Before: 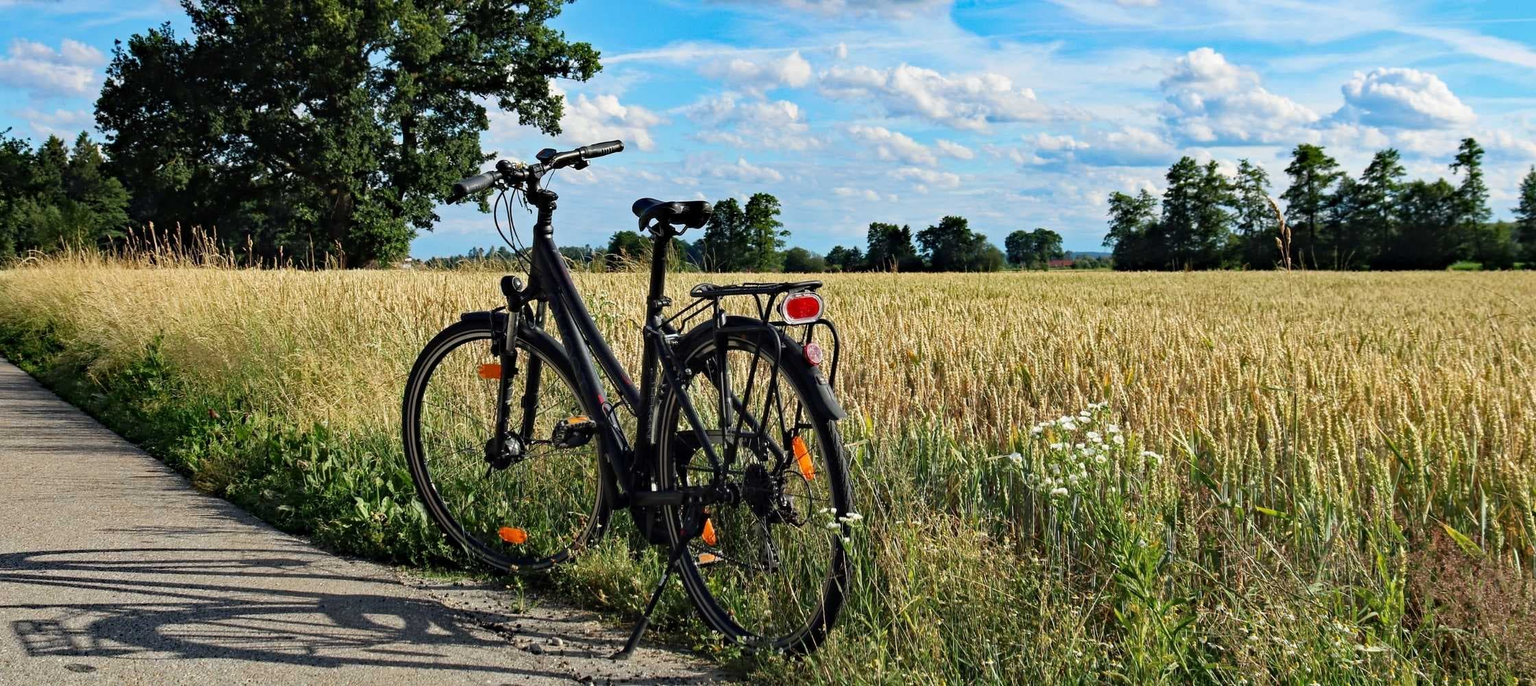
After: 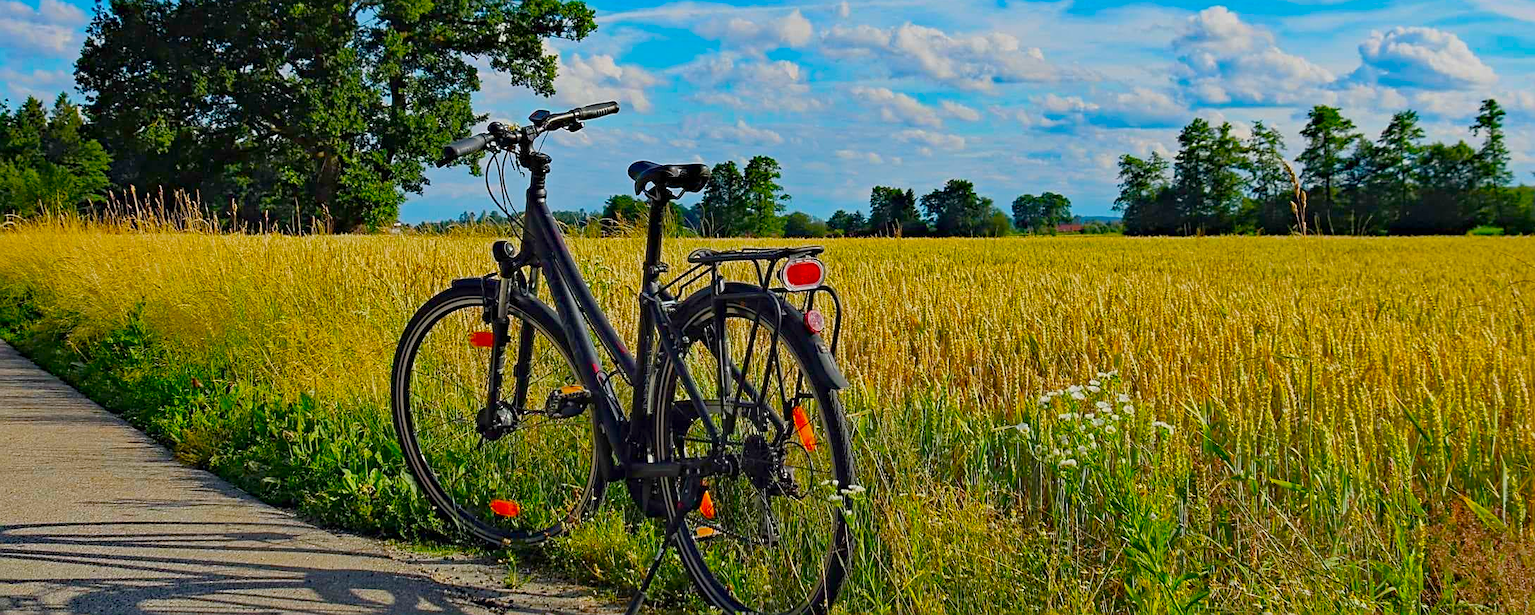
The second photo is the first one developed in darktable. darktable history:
crop: left 1.507%, top 6.147%, right 1.379%, bottom 6.637%
sharpen: on, module defaults
tone equalizer: -8 EV 0.25 EV, -7 EV 0.417 EV, -6 EV 0.417 EV, -5 EV 0.25 EV, -3 EV -0.25 EV, -2 EV -0.417 EV, -1 EV -0.417 EV, +0 EV -0.25 EV, edges refinement/feathering 500, mask exposure compensation -1.57 EV, preserve details guided filter
color balance: input saturation 134.34%, contrast -10.04%, contrast fulcrum 19.67%, output saturation 133.51%
